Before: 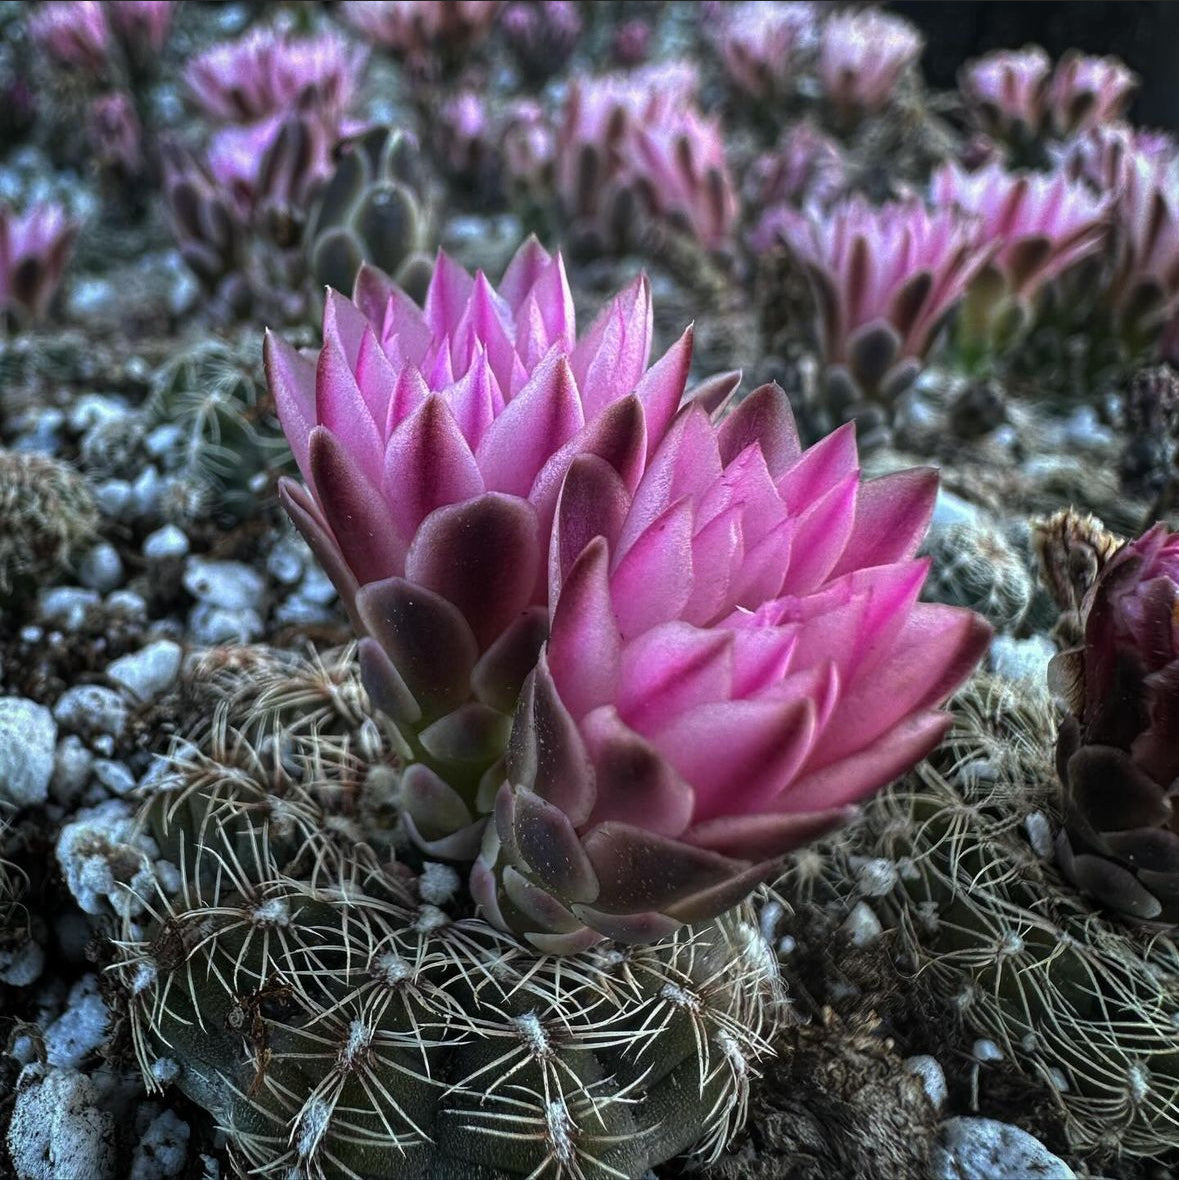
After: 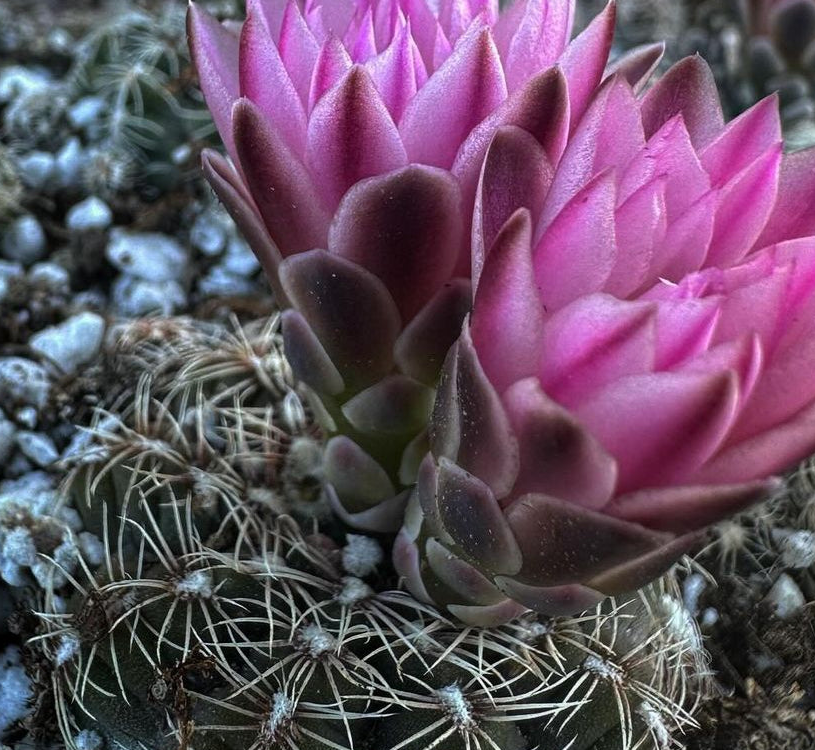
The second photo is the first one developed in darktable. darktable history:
crop: left 6.55%, top 27.876%, right 24.301%, bottom 8.514%
